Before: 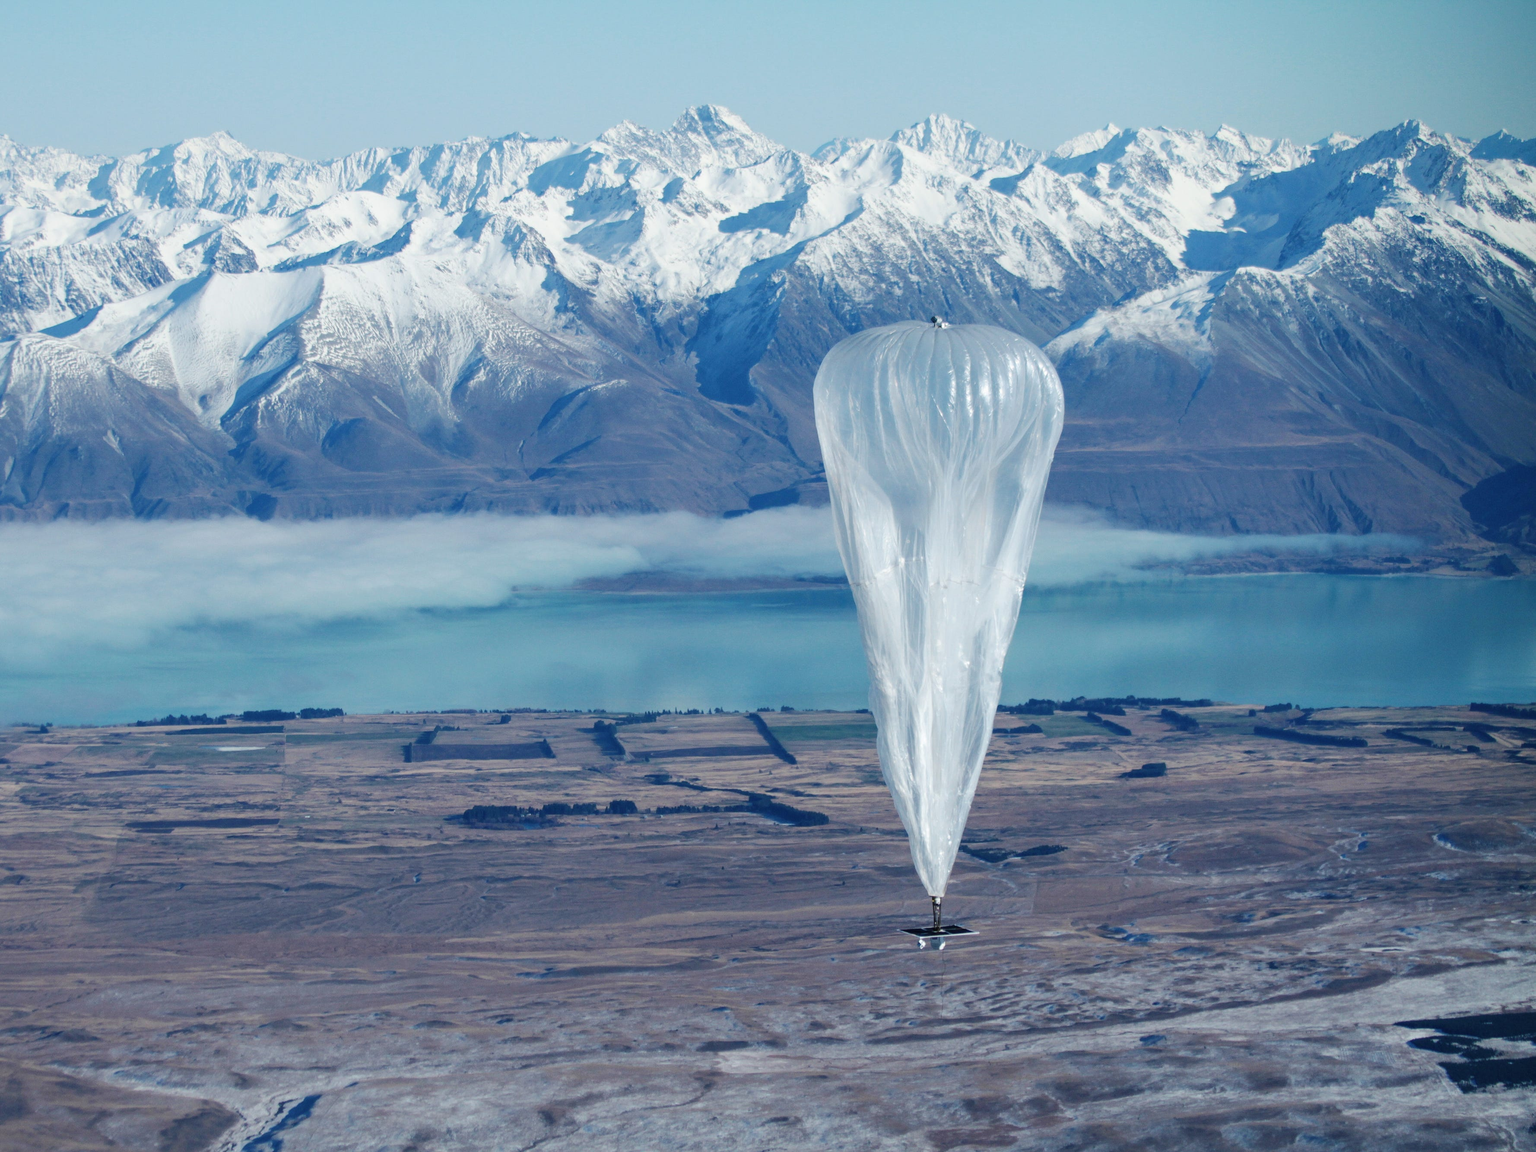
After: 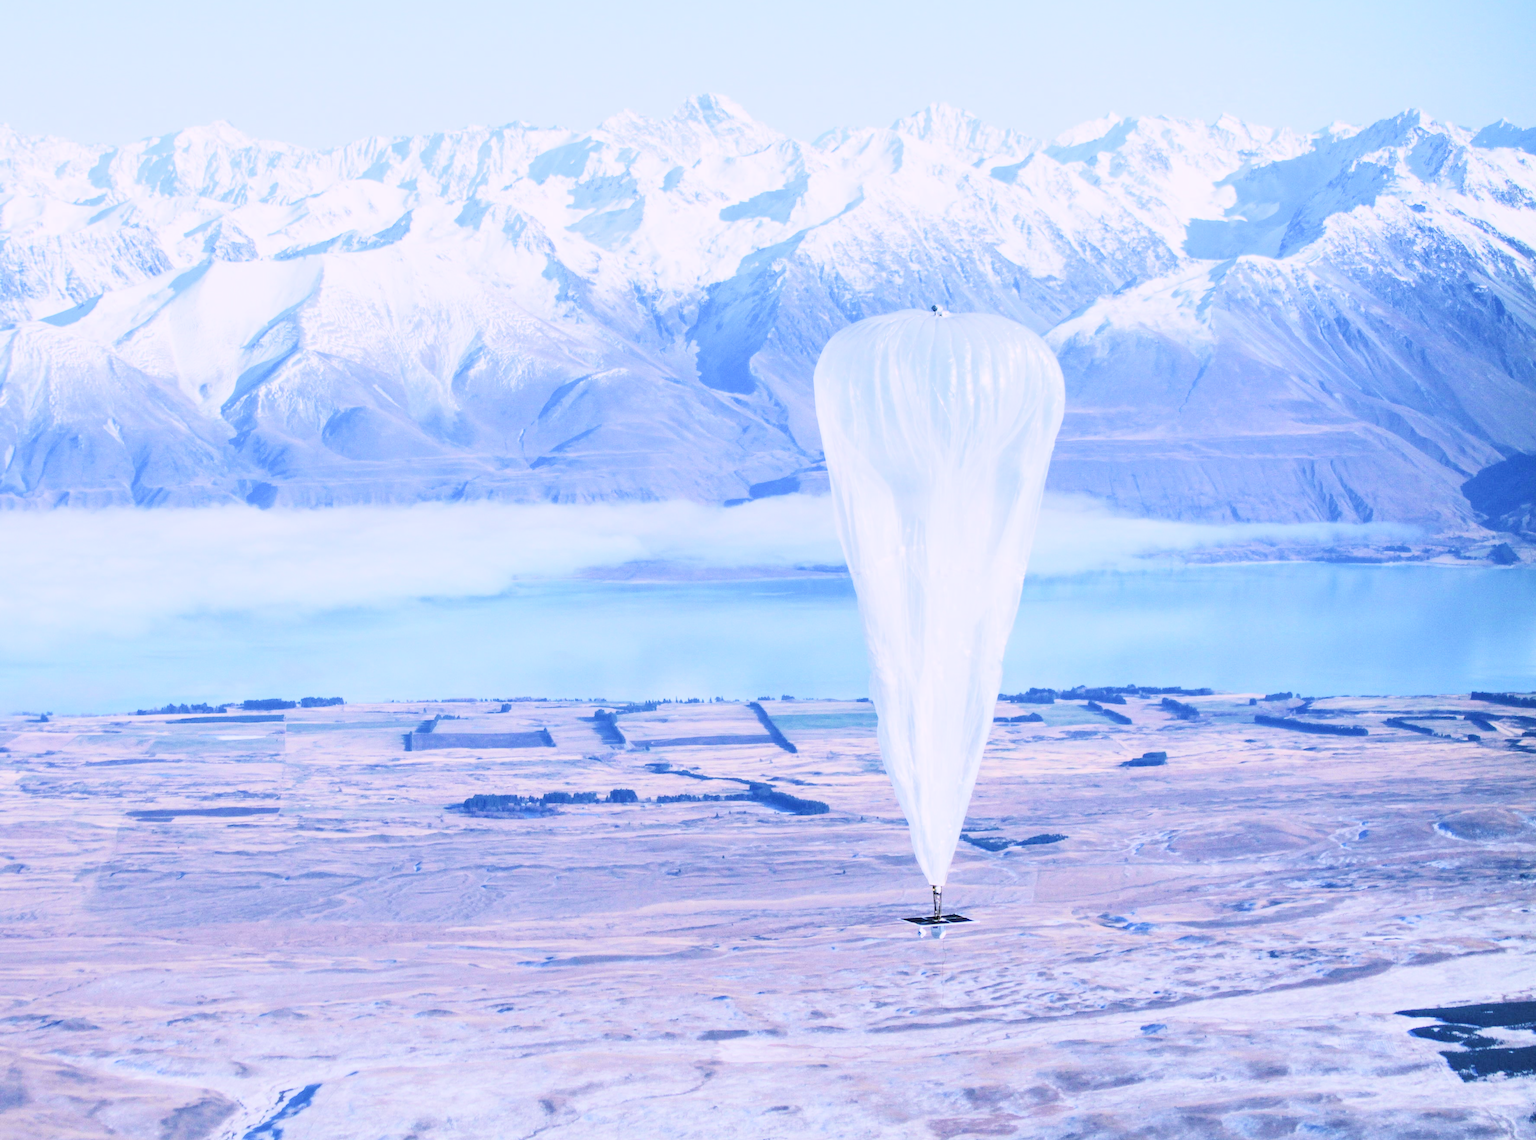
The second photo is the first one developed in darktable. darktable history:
filmic rgb: black relative exposure -16 EV, white relative exposure 6.12 EV, hardness 5.22
crop: top 1.049%, right 0.001%
tone curve: curves: ch0 [(0.016, 0.023) (0.248, 0.252) (0.732, 0.797) (1, 1)], color space Lab, linked channels, preserve colors none
exposure: exposure 2.04 EV, compensate highlight preservation false
white balance: red 1.066, blue 1.119
